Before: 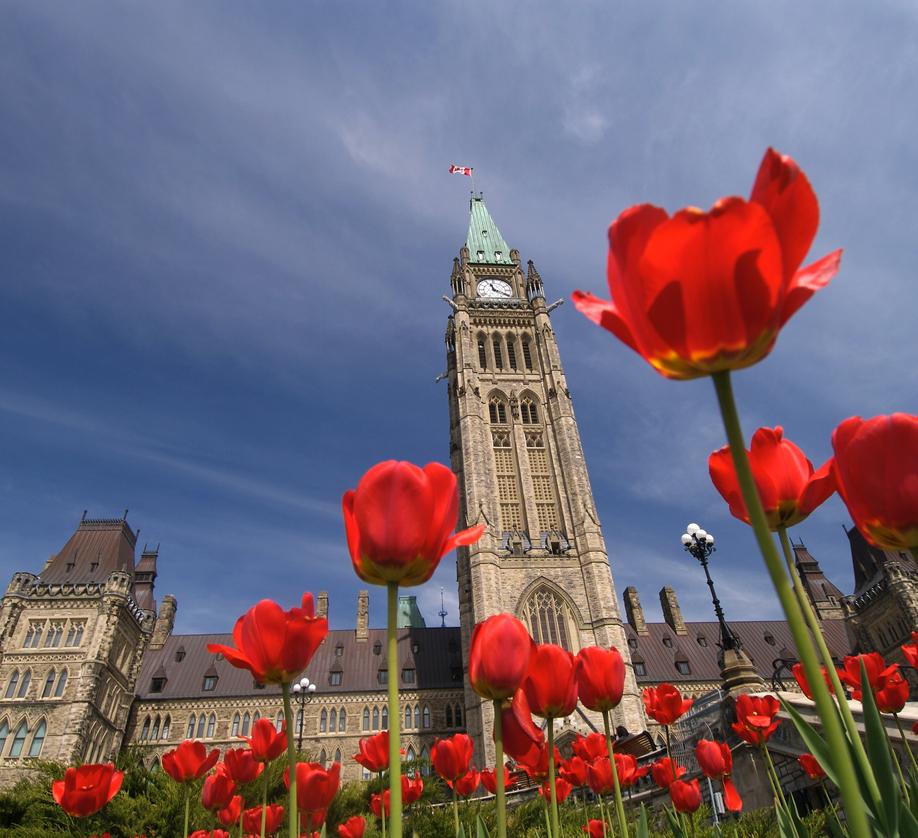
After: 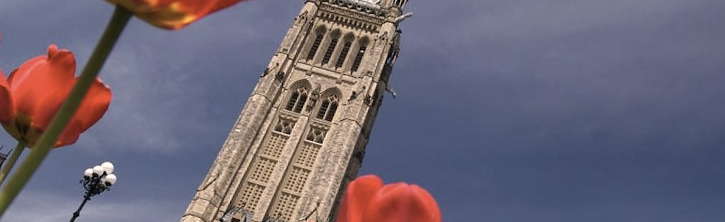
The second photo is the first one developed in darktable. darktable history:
tone equalizer: on, module defaults
crop and rotate: angle 16.12°, top 30.835%, bottom 35.653%
color correction: highlights a* 5.59, highlights b* 5.24, saturation 0.68
contrast brightness saturation: contrast 0.08, saturation 0.02
